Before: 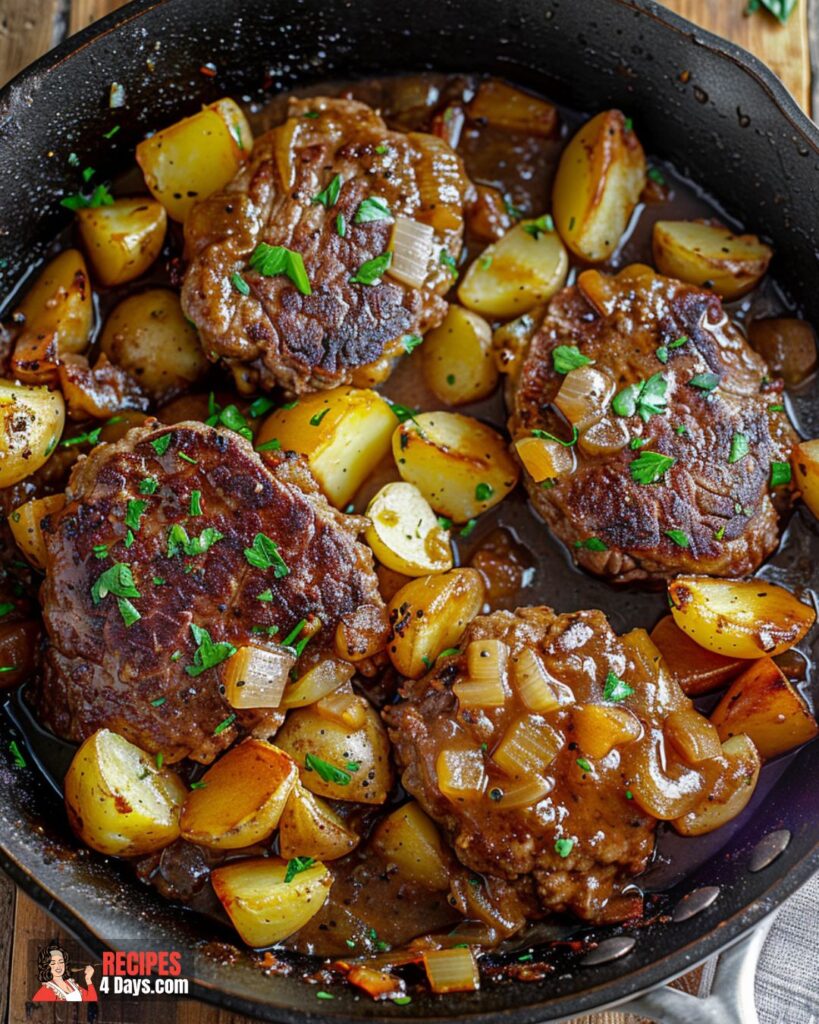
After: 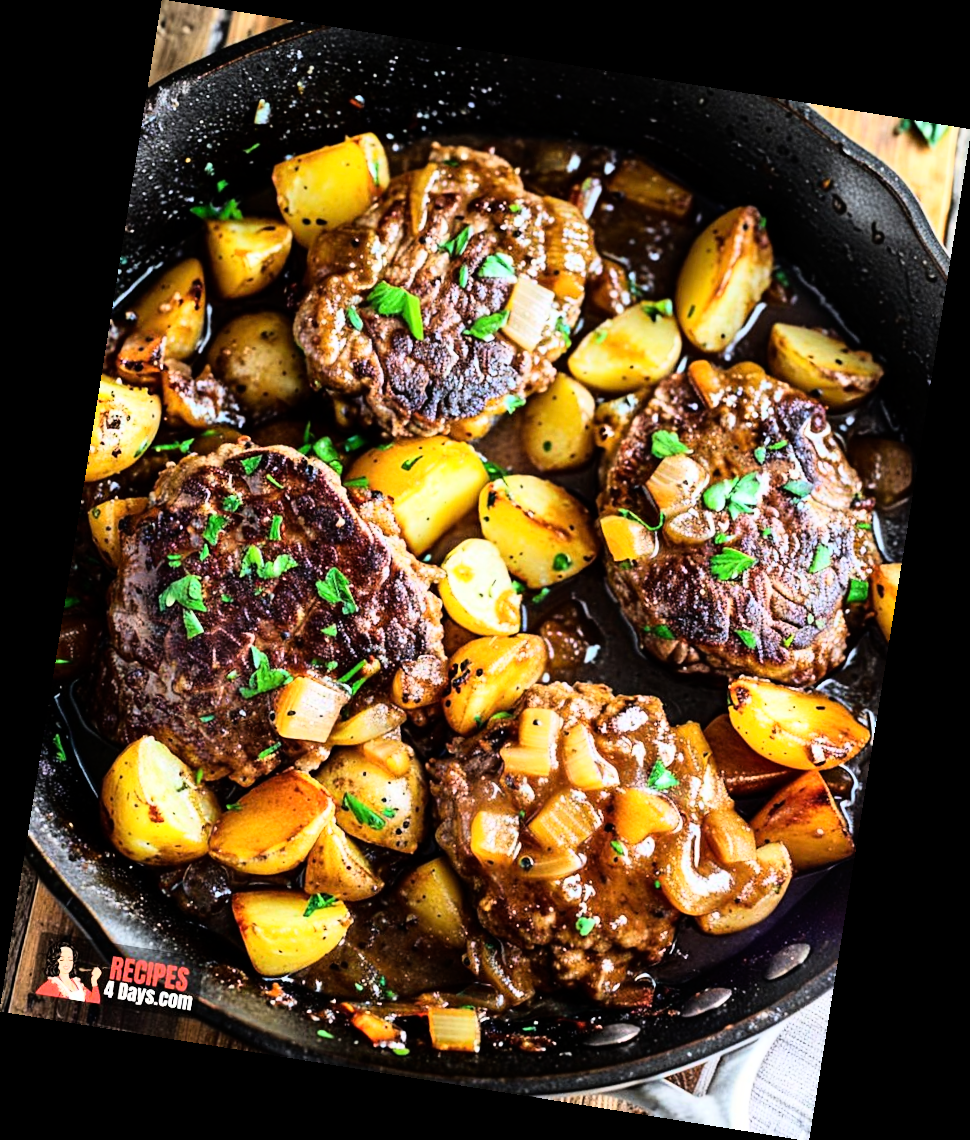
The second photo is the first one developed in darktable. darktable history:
rotate and perspective: rotation 9.12°, automatic cropping off
rgb curve: curves: ch0 [(0, 0) (0.21, 0.15) (0.24, 0.21) (0.5, 0.75) (0.75, 0.96) (0.89, 0.99) (1, 1)]; ch1 [(0, 0.02) (0.21, 0.13) (0.25, 0.2) (0.5, 0.67) (0.75, 0.9) (0.89, 0.97) (1, 1)]; ch2 [(0, 0.02) (0.21, 0.13) (0.25, 0.2) (0.5, 0.67) (0.75, 0.9) (0.89, 0.97) (1, 1)], compensate middle gray true
